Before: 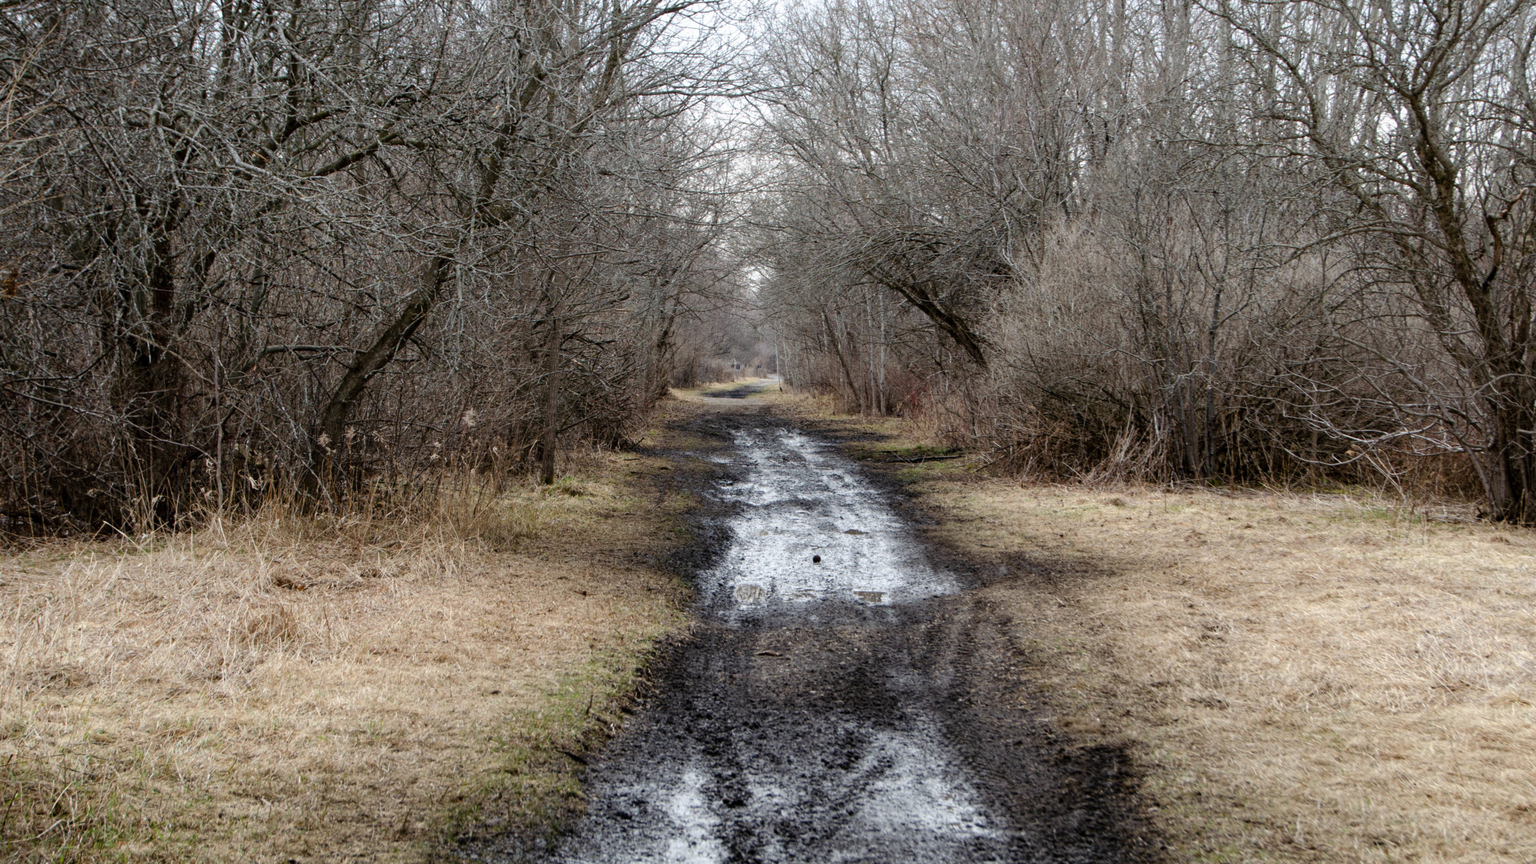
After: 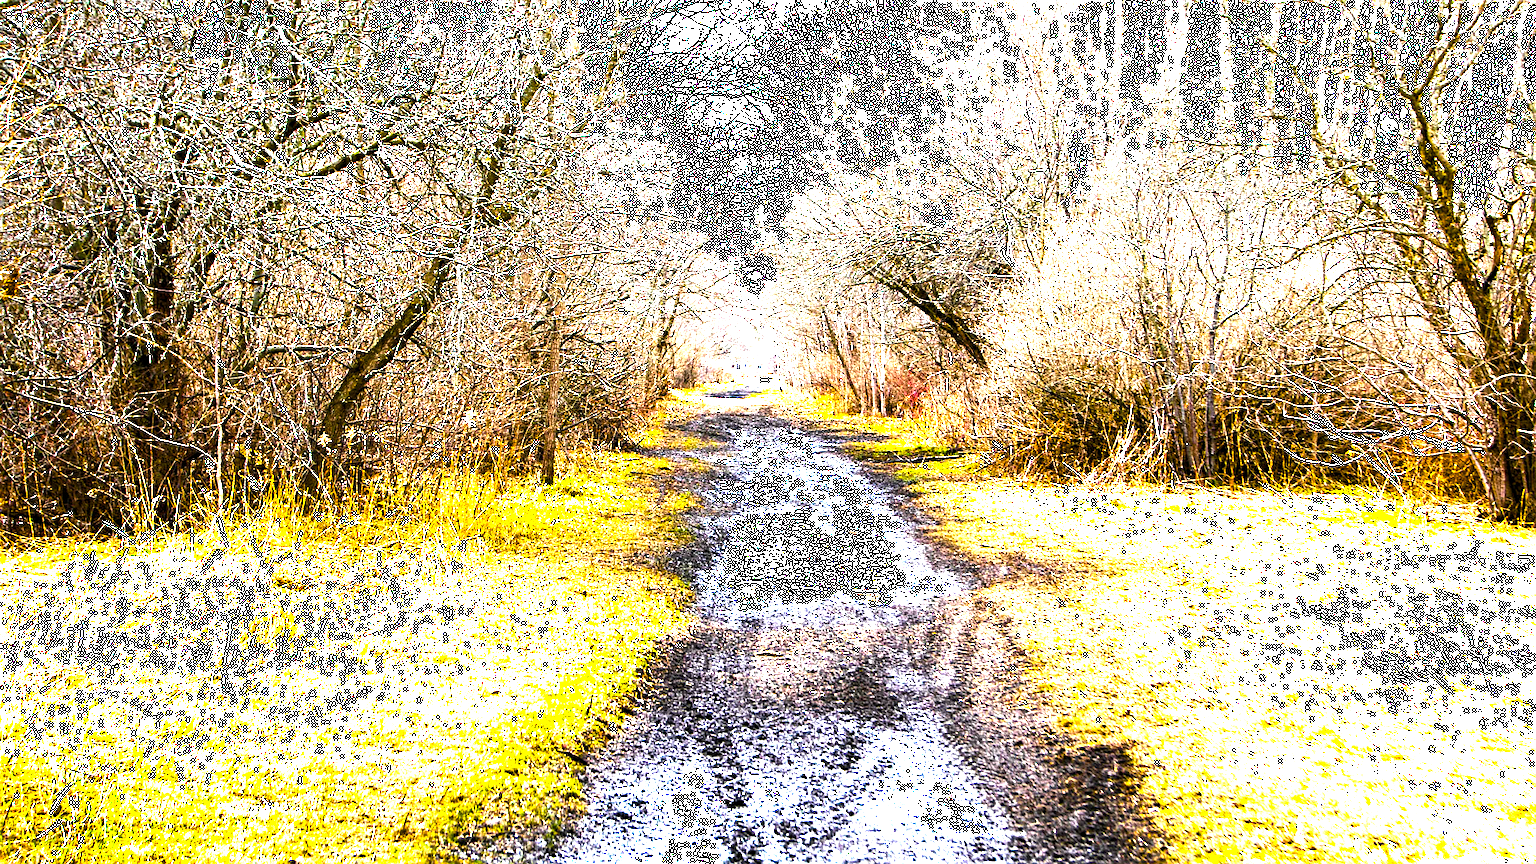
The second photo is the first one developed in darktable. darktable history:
exposure: black level correction 0, exposure 1.2 EV, compensate exposure bias true, compensate highlight preservation false
levels: levels [0.016, 0.5, 0.996]
sharpen: on, module defaults
color balance rgb: linear chroma grading › global chroma 20%, perceptual saturation grading › global saturation 65%, perceptual saturation grading › highlights 60%, perceptual saturation grading › mid-tones 50%, perceptual saturation grading › shadows 50%, perceptual brilliance grading › global brilliance 30%, perceptual brilliance grading › highlights 50%, perceptual brilliance grading › mid-tones 50%, perceptual brilliance grading › shadows -22%, global vibrance 20%
